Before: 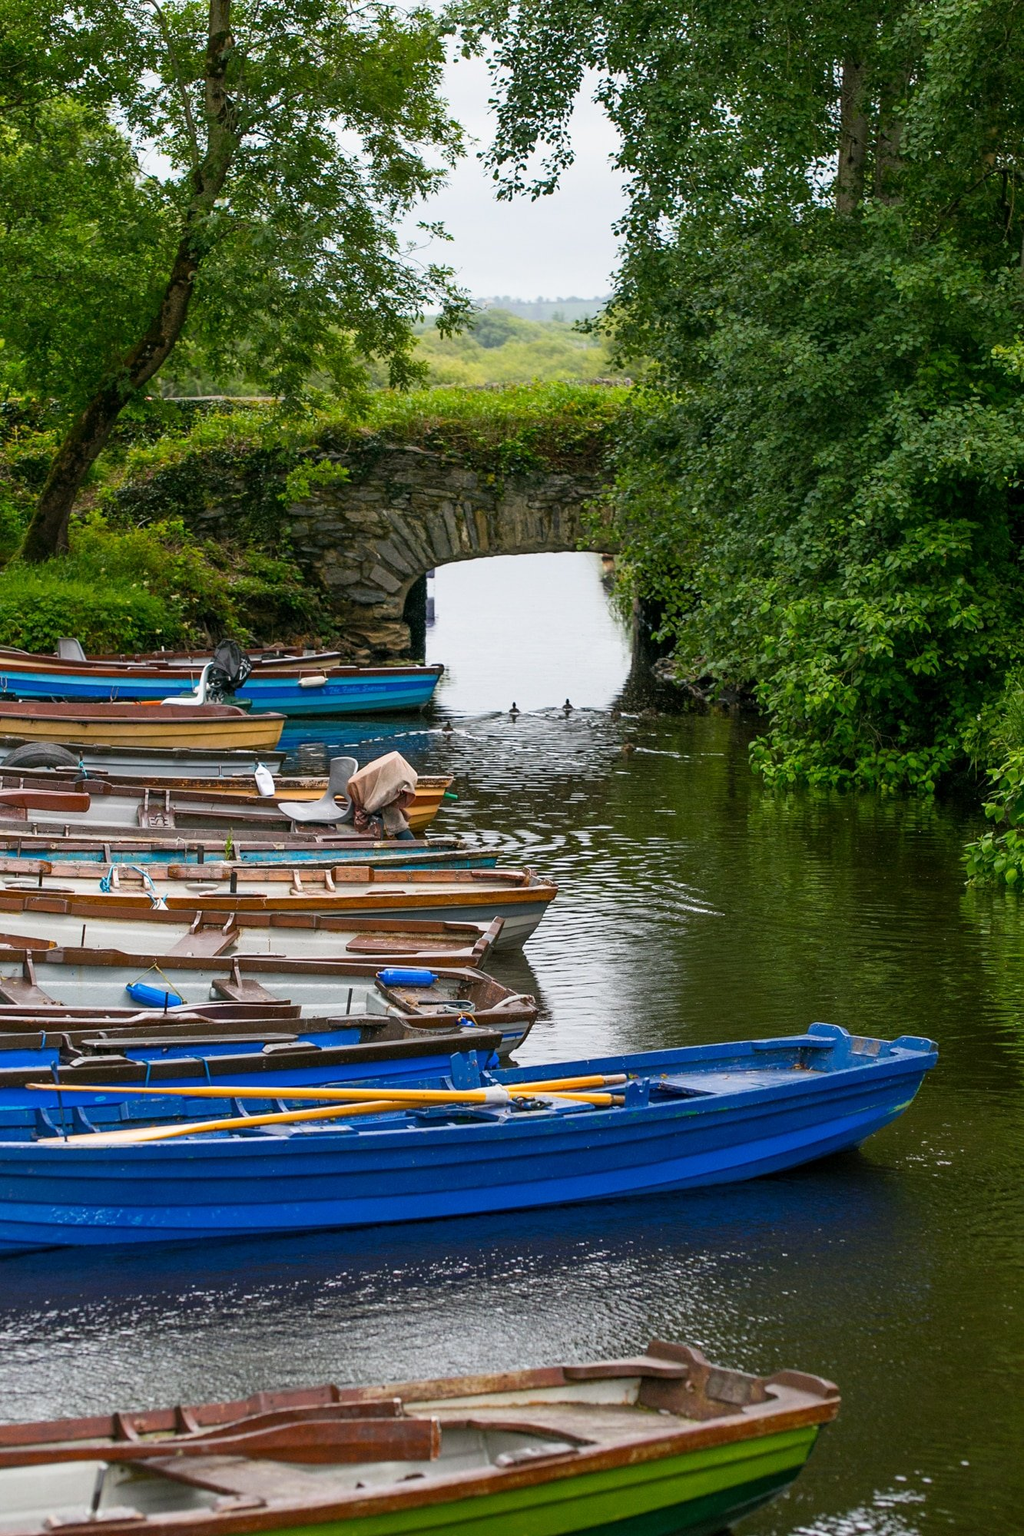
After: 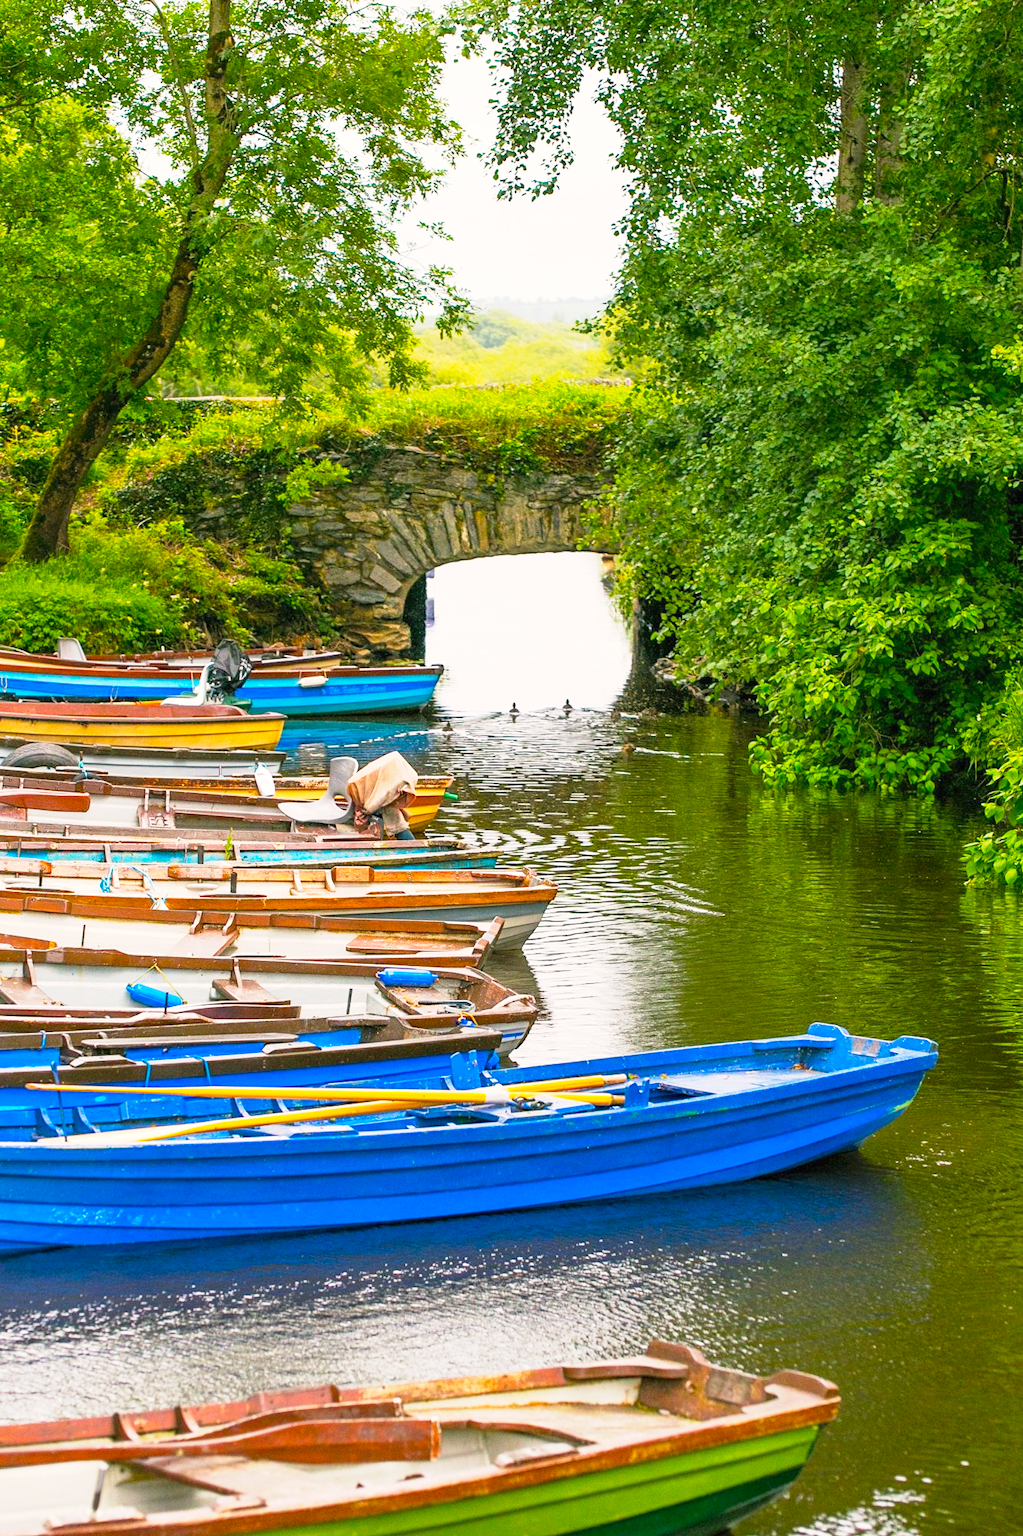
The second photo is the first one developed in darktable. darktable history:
contrast brightness saturation: contrast 0.034, brightness 0.07, saturation 0.128
color balance rgb: shadows lift › chroma 3.77%, shadows lift › hue 91.48°, highlights gain › chroma 3.044%, highlights gain › hue 60.16°, perceptual saturation grading › global saturation 25.147%
exposure: black level correction 0, exposure 0.862 EV, compensate highlight preservation false
base curve: curves: ch0 [(0, 0) (0.088, 0.125) (0.176, 0.251) (0.354, 0.501) (0.613, 0.749) (1, 0.877)], preserve colors none
